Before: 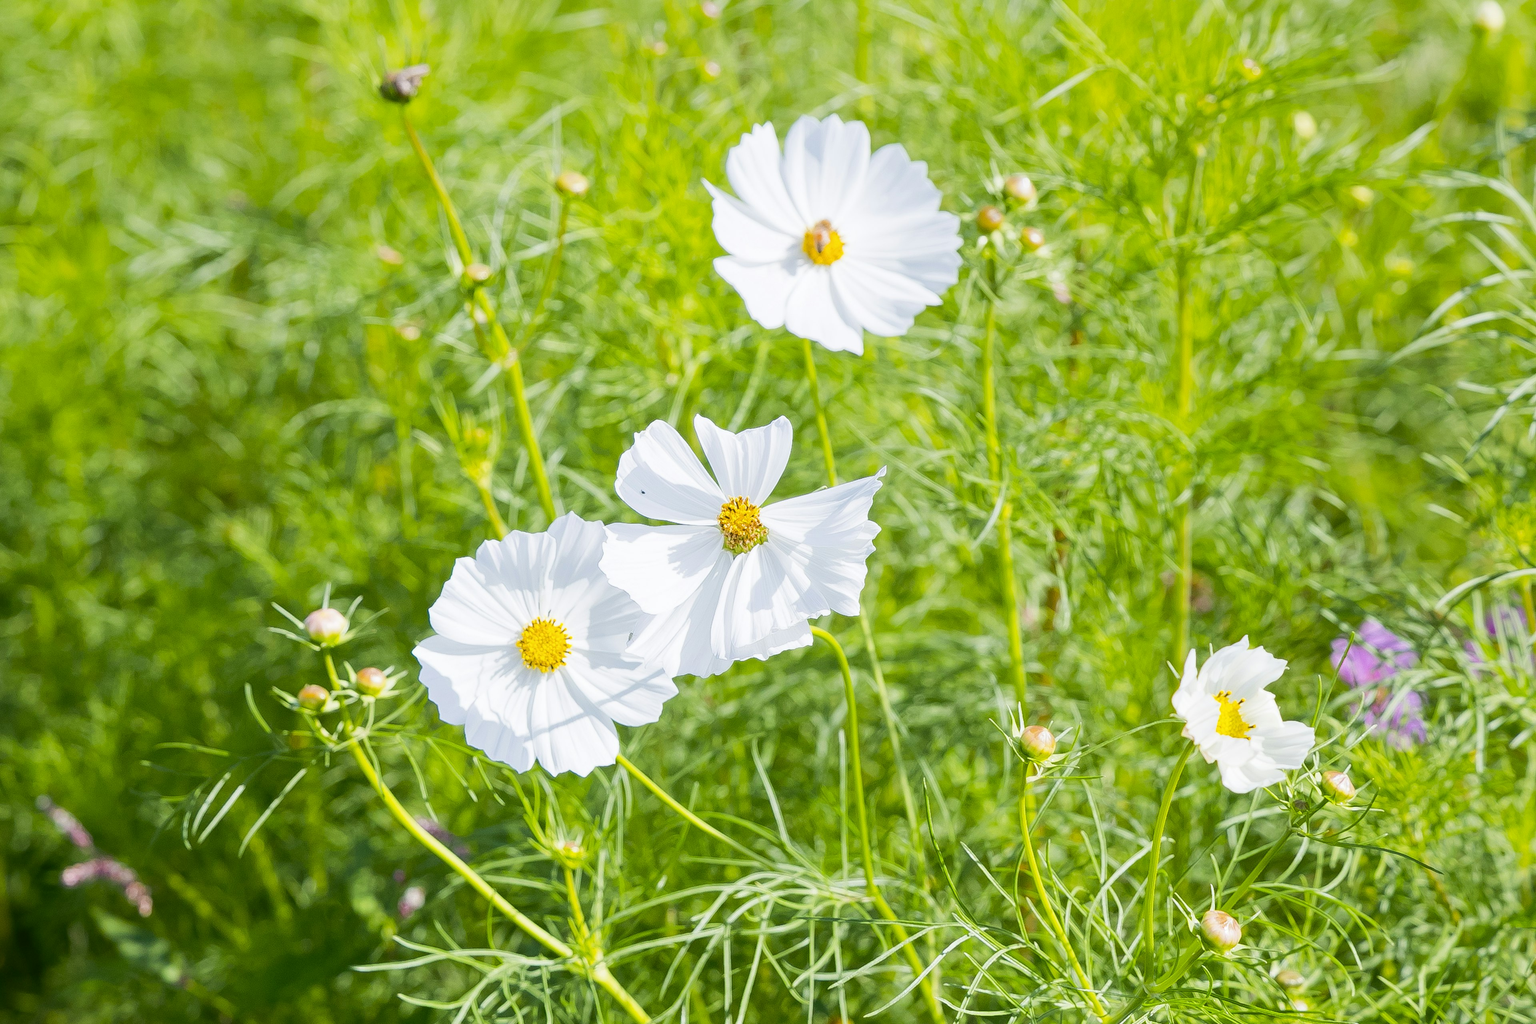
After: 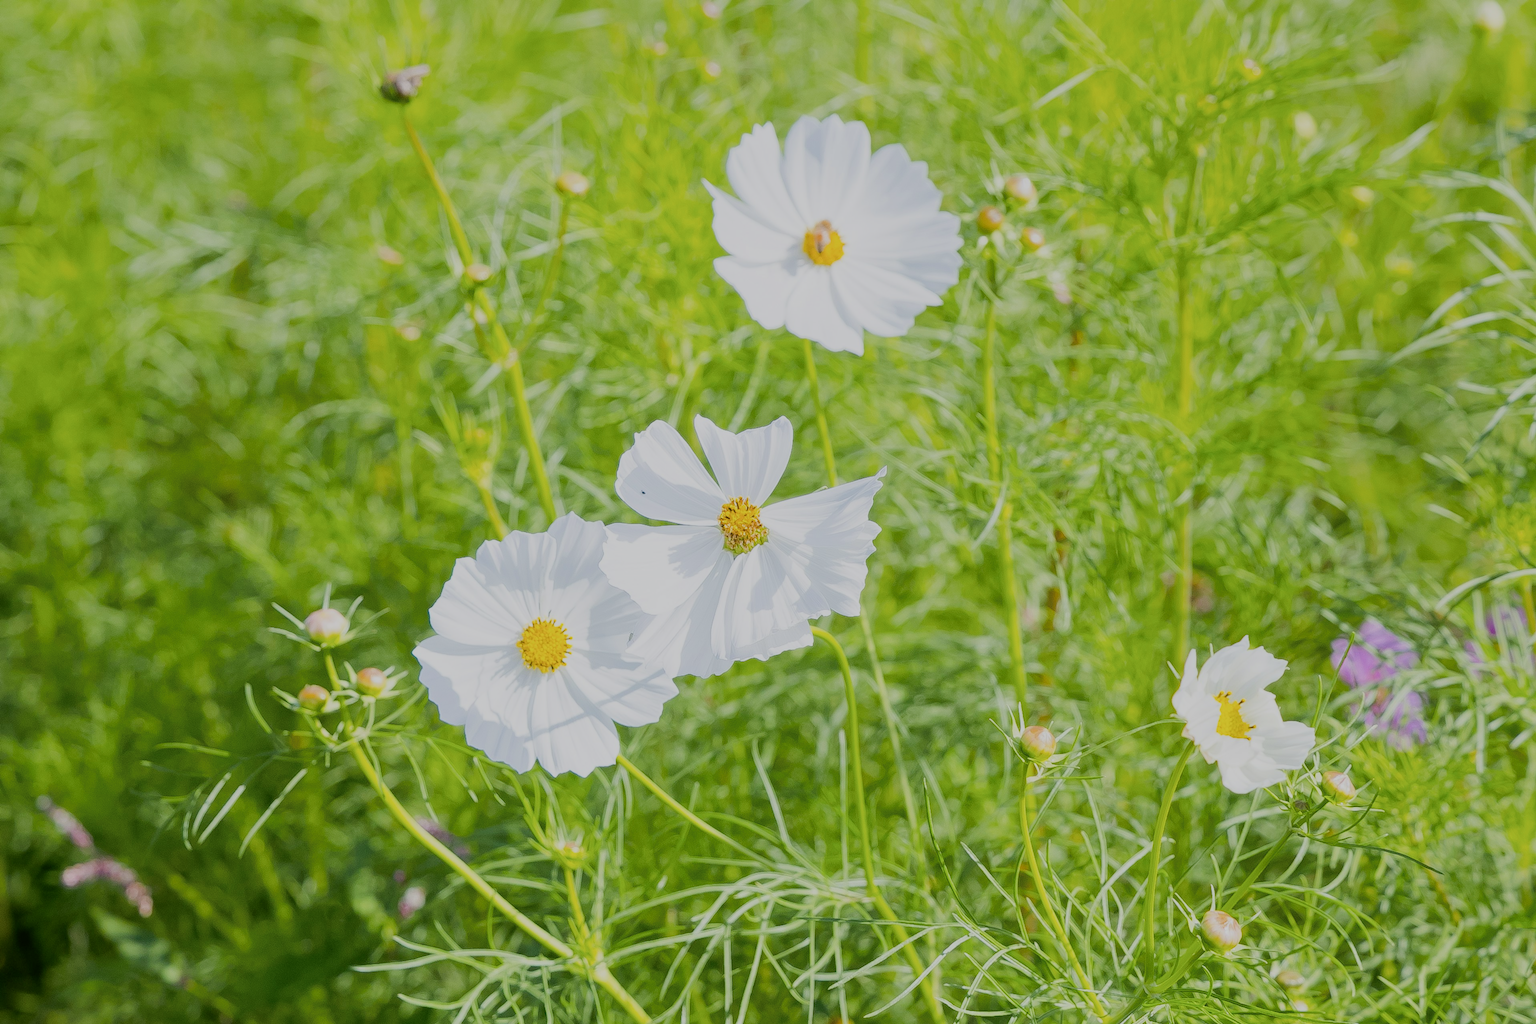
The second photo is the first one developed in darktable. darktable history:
filmic rgb: black relative exposure -6.61 EV, white relative exposure 4.75 EV, hardness 3.13, contrast 0.802
